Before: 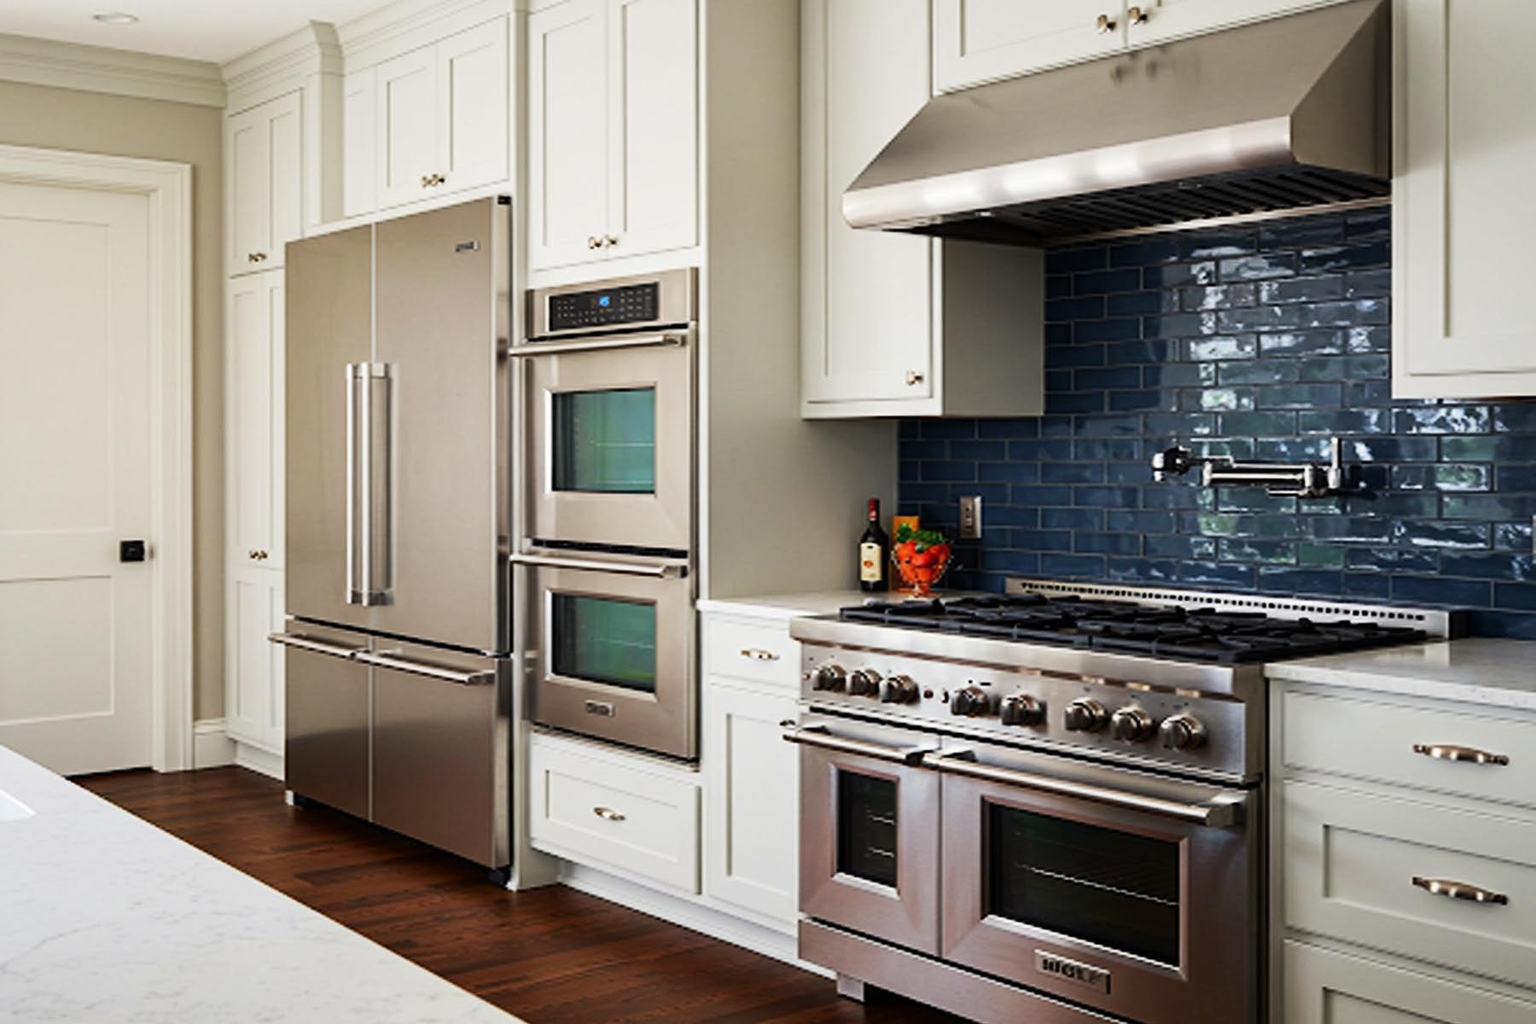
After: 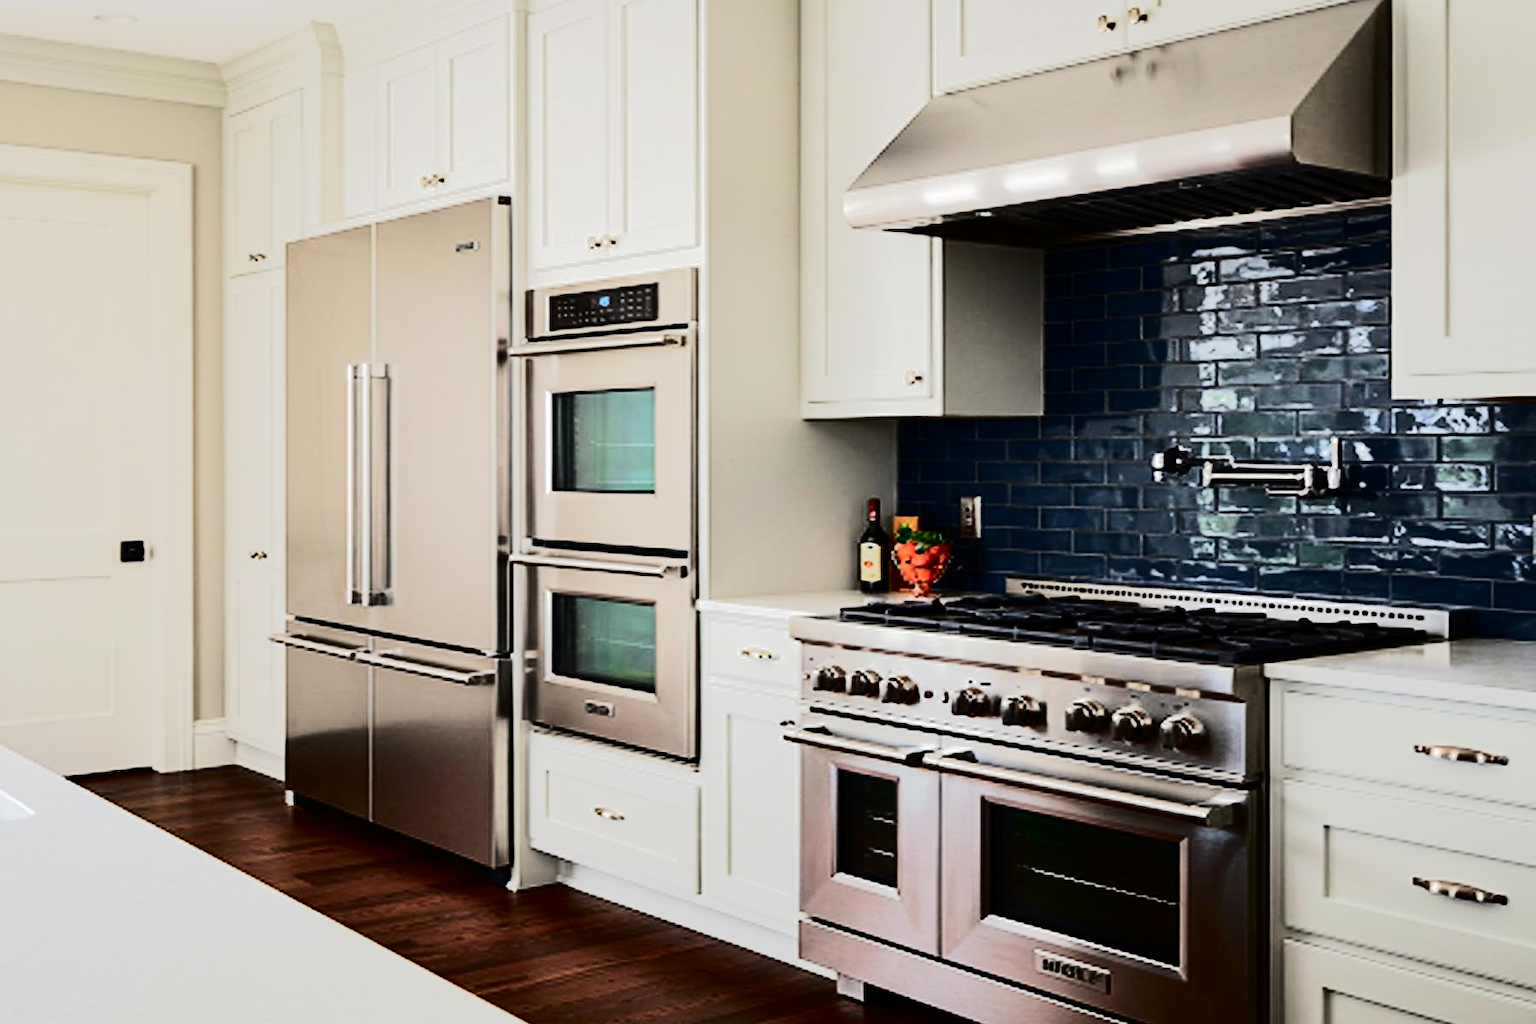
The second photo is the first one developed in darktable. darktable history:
tone curve: curves: ch0 [(0, 0) (0.003, 0.001) (0.011, 0.005) (0.025, 0.009) (0.044, 0.014) (0.069, 0.019) (0.1, 0.028) (0.136, 0.039) (0.177, 0.073) (0.224, 0.134) (0.277, 0.218) (0.335, 0.343) (0.399, 0.488) (0.468, 0.608) (0.543, 0.699) (0.623, 0.773) (0.709, 0.819) (0.801, 0.852) (0.898, 0.874) (1, 1)], color space Lab, independent channels, preserve colors none
